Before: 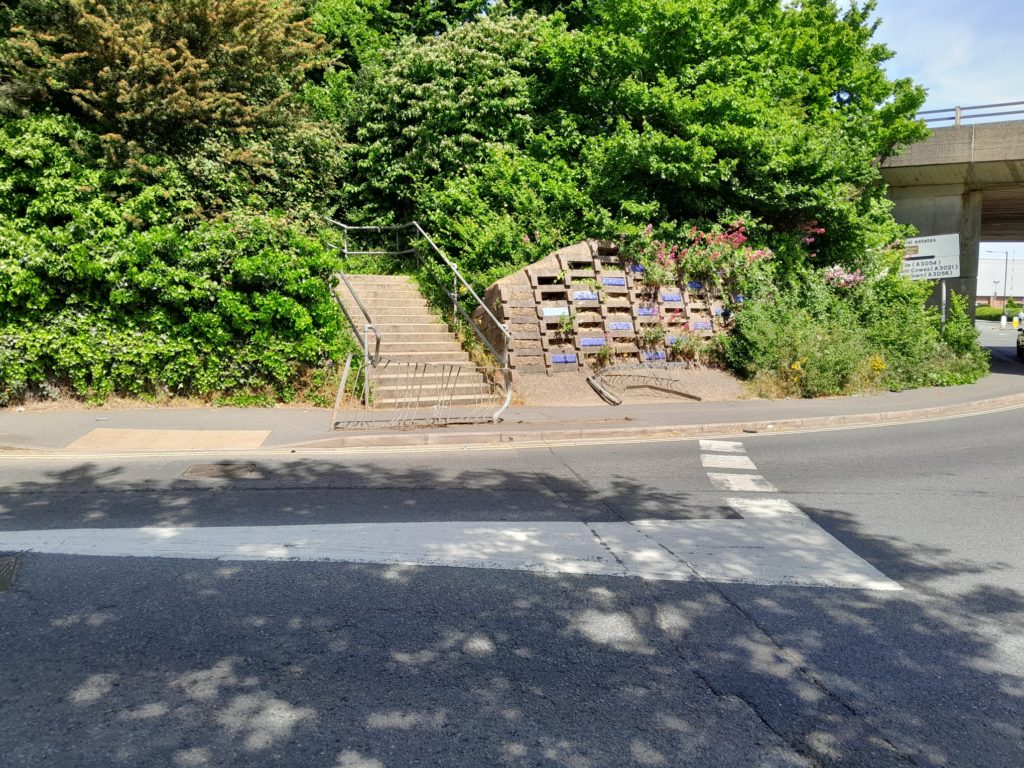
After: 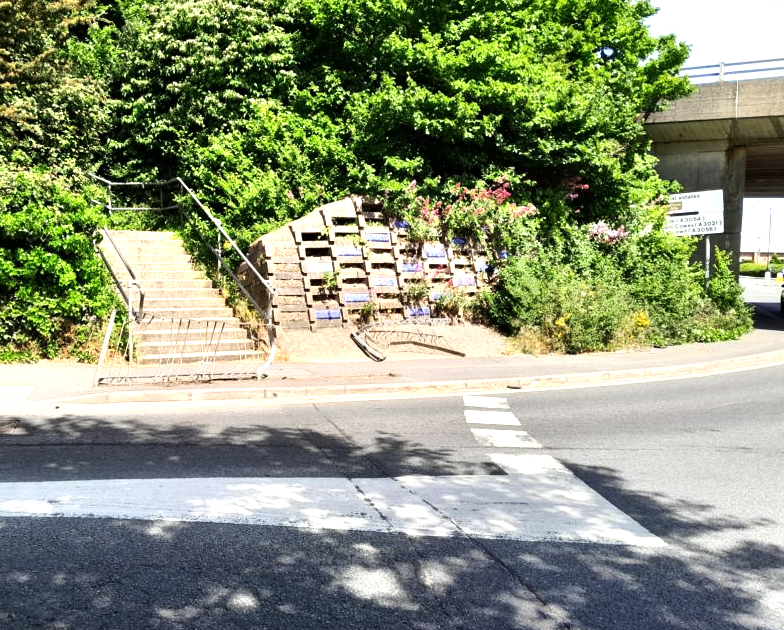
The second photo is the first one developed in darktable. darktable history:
crop: left 23.095%, top 5.827%, bottom 11.854%
contrast equalizer: y [[0.5 ×6], [0.5 ×6], [0.975, 0.964, 0.925, 0.865, 0.793, 0.721], [0 ×6], [0 ×6]]
tone equalizer: -8 EV -1.08 EV, -7 EV -1.01 EV, -6 EV -0.867 EV, -5 EV -0.578 EV, -3 EV 0.578 EV, -2 EV 0.867 EV, -1 EV 1.01 EV, +0 EV 1.08 EV, edges refinement/feathering 500, mask exposure compensation -1.57 EV, preserve details no
